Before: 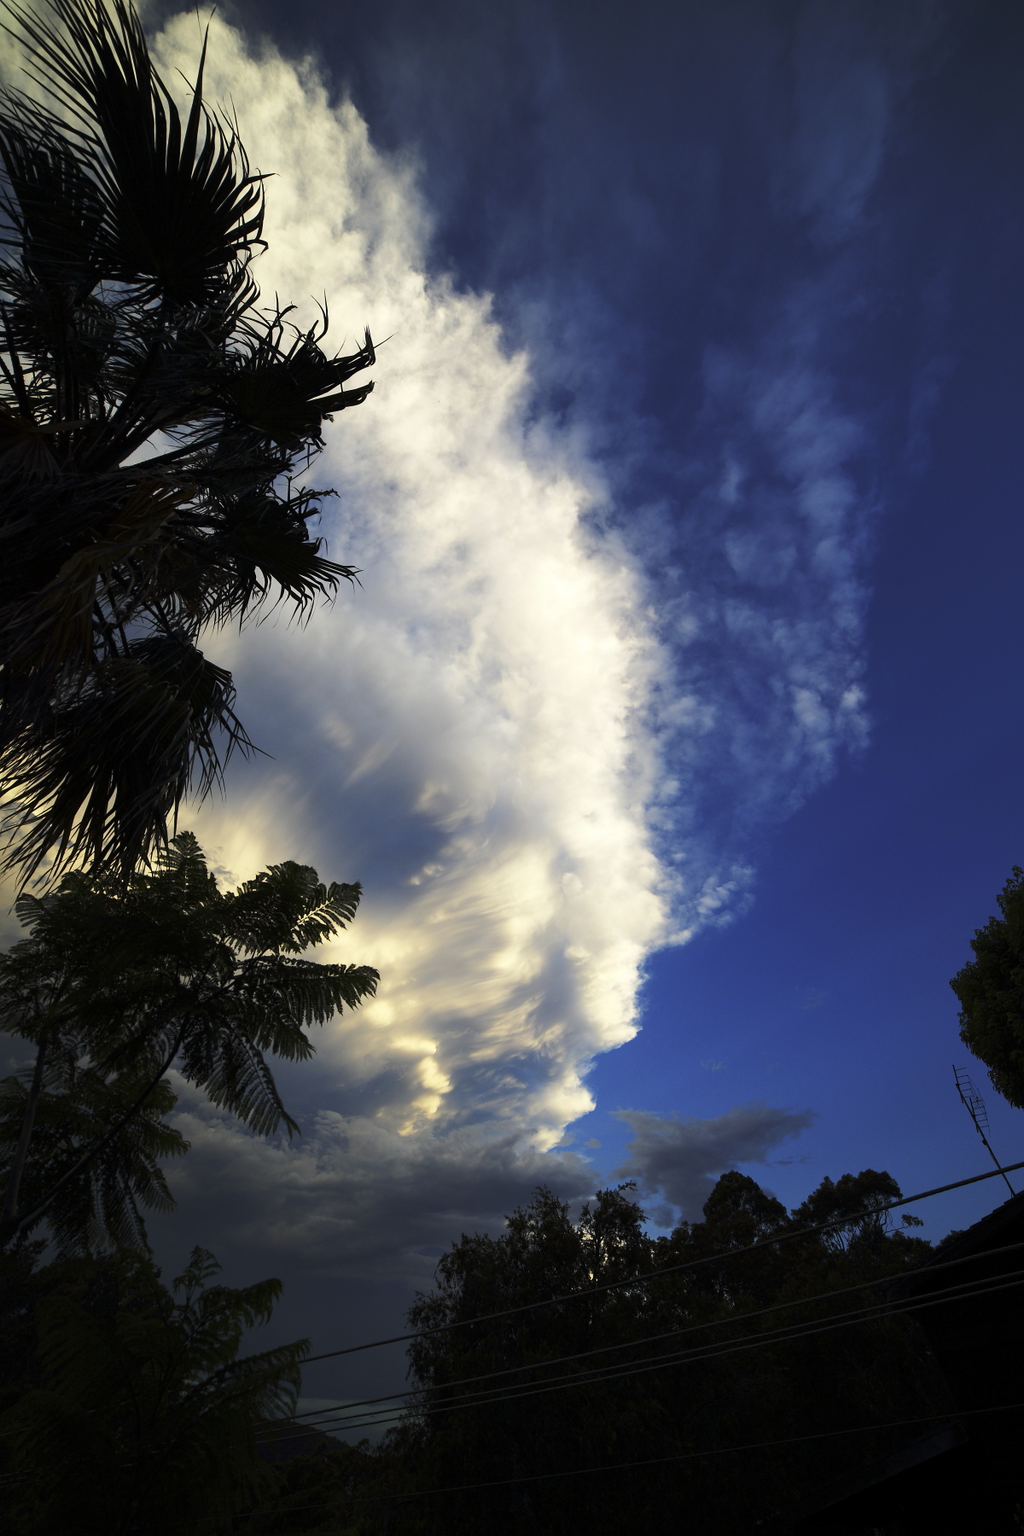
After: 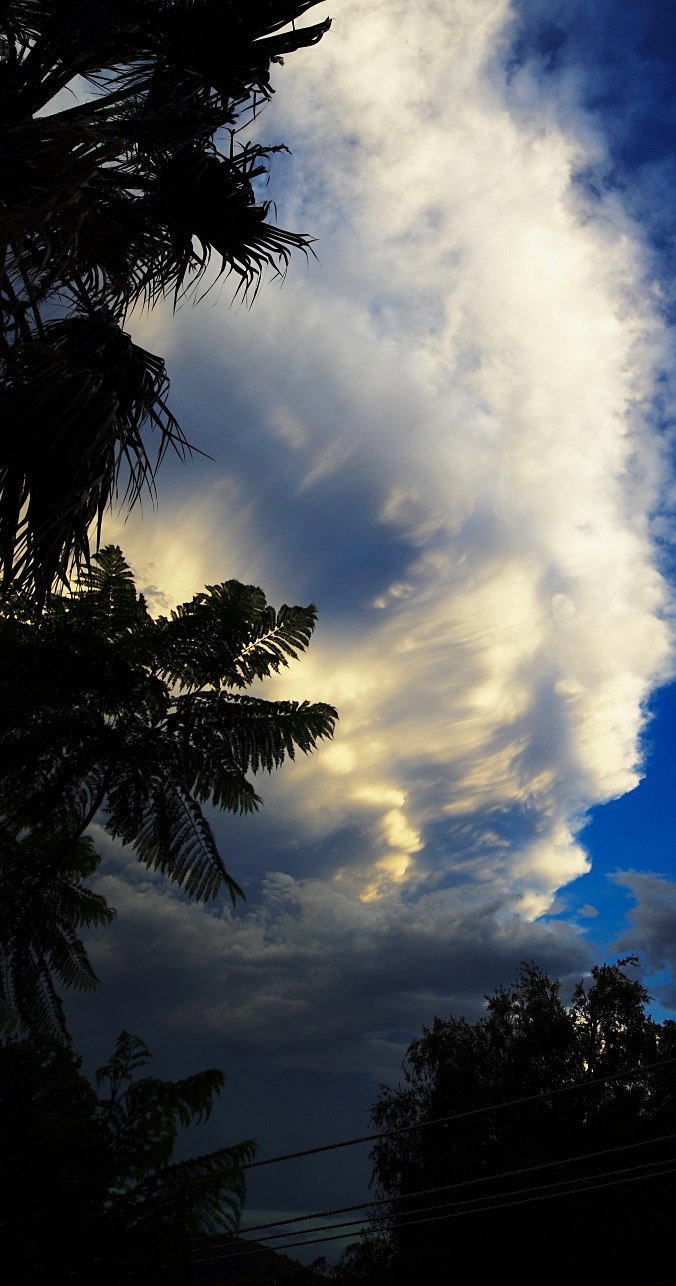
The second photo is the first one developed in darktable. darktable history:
sharpen: amount 0.2
exposure: exposure -0.21 EV, compensate highlight preservation false
color balance rgb: linear chroma grading › global chroma 10%, perceptual saturation grading › global saturation 5%, perceptual brilliance grading › global brilliance 4%, global vibrance 7%, saturation formula JzAzBz (2021)
crop: left 8.966%, top 23.852%, right 34.699%, bottom 4.703%
